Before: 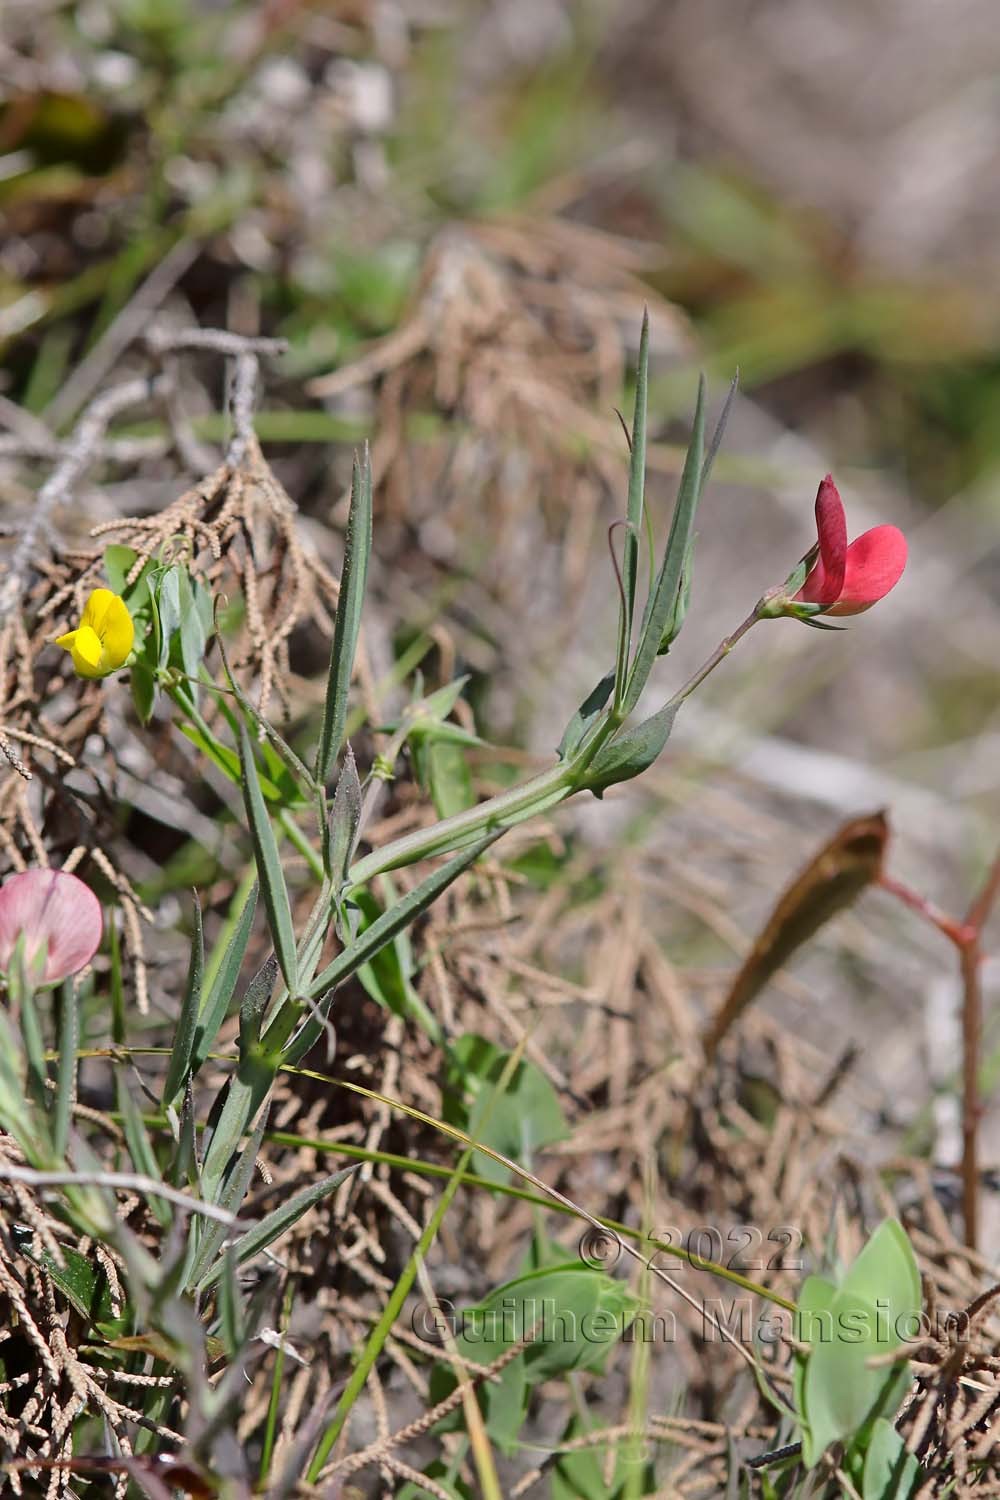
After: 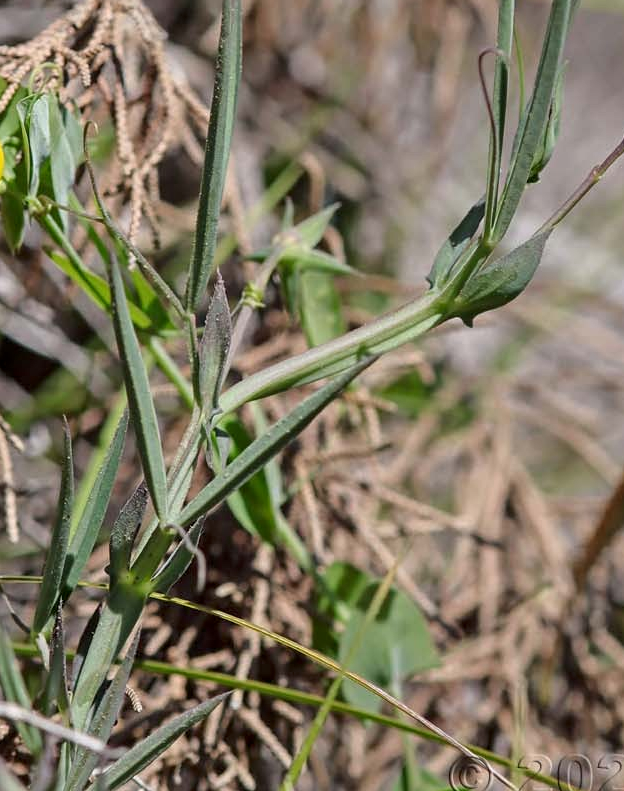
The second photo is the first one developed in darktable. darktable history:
local contrast: on, module defaults
shadows and highlights: shadows 43.7, white point adjustment -1.51, soften with gaussian
crop: left 13.077%, top 31.48%, right 24.468%, bottom 15.763%
